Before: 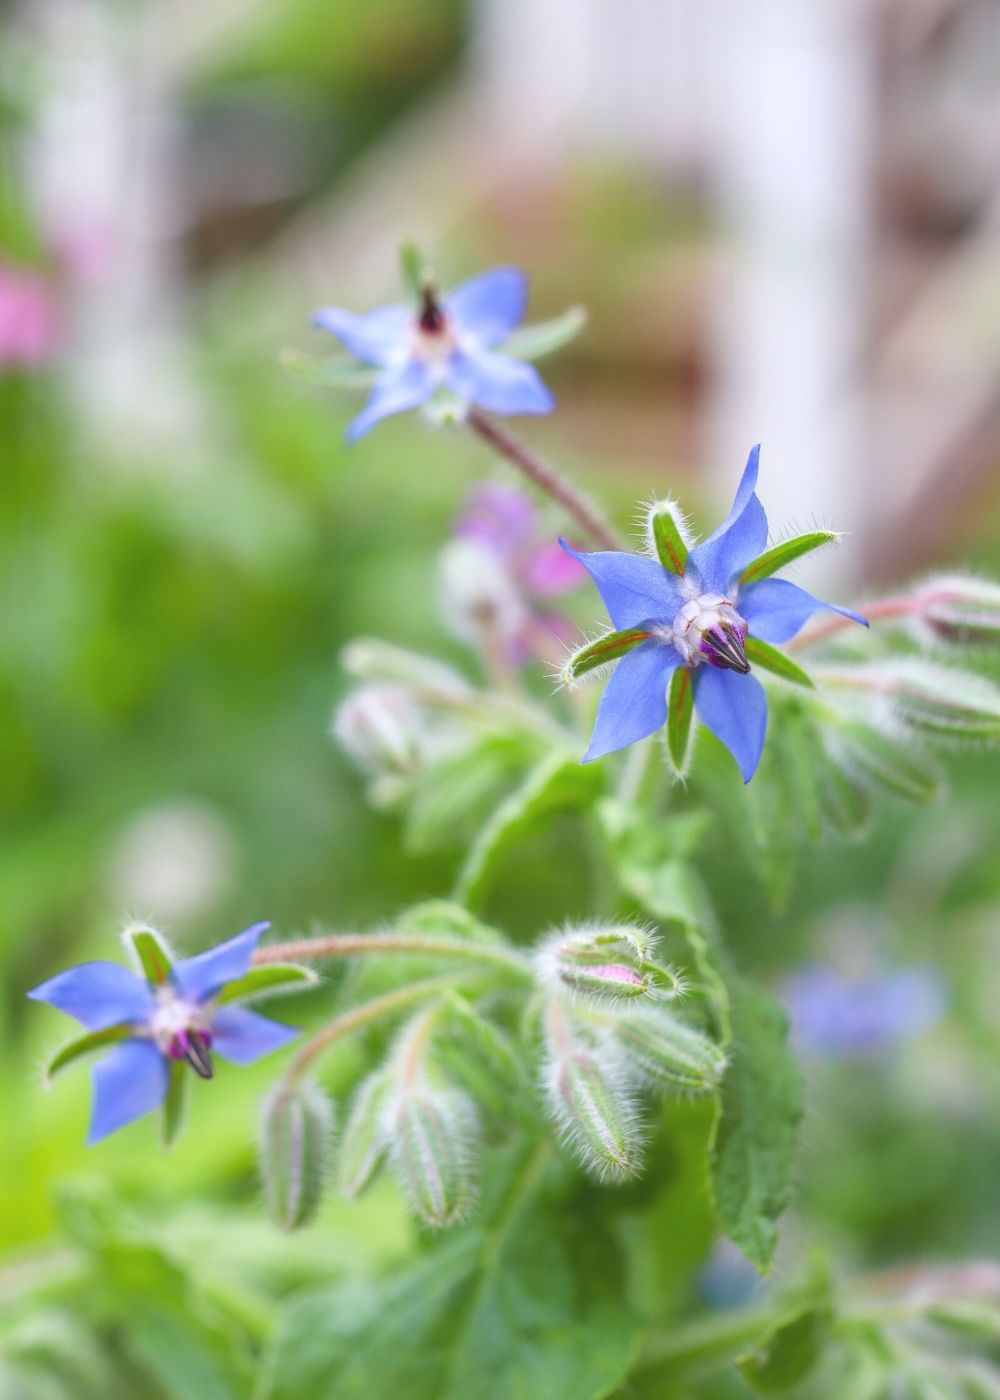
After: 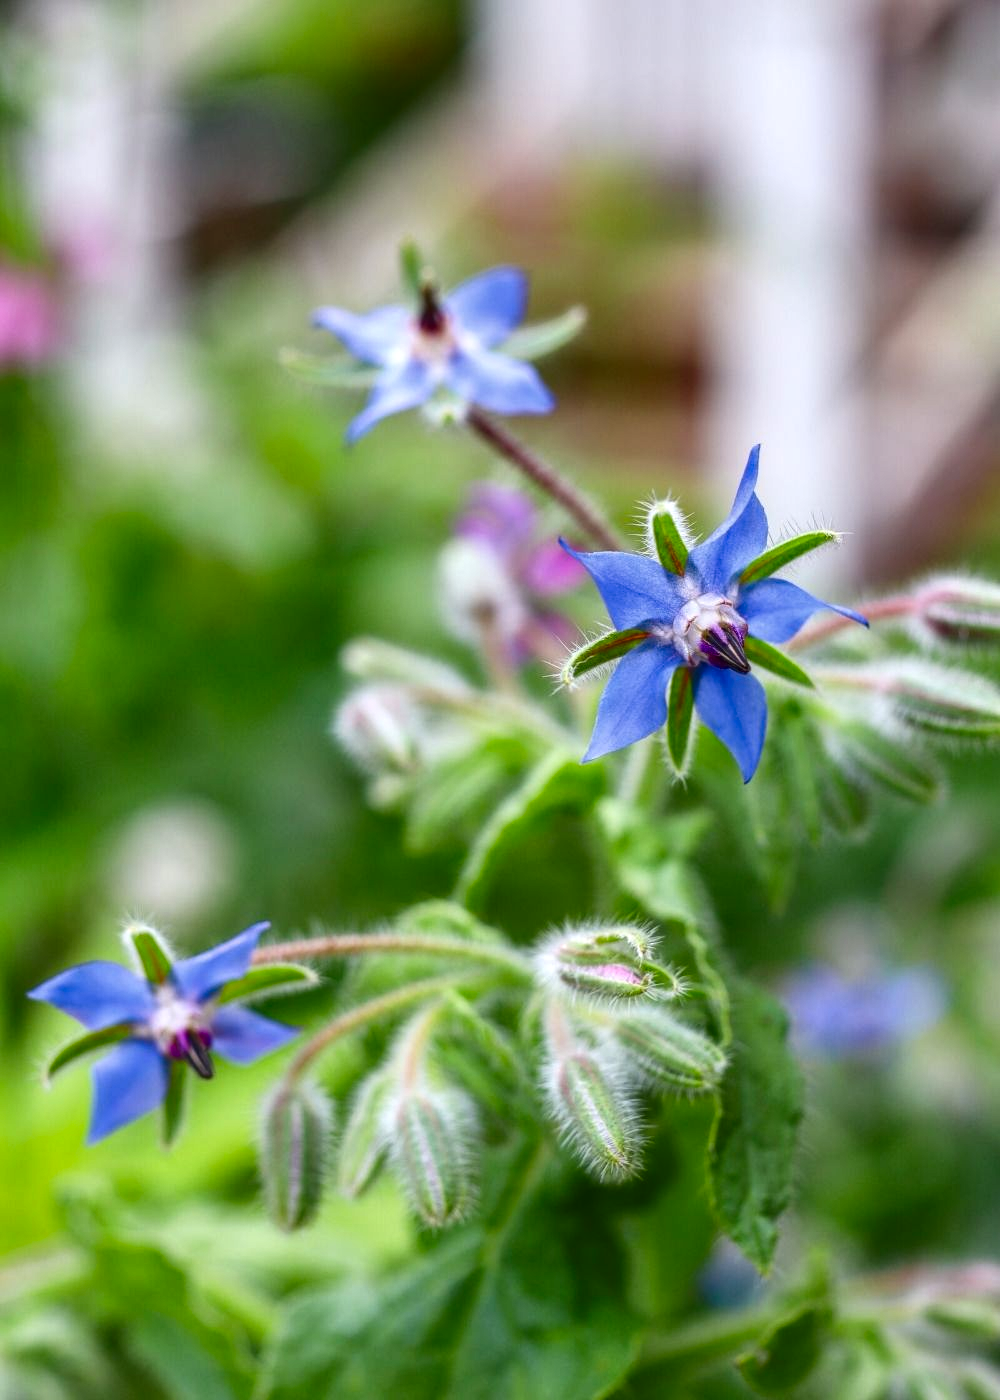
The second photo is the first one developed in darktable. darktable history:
tone equalizer: on, module defaults
contrast brightness saturation: contrast 0.13, brightness -0.24, saturation 0.14
exposure: compensate highlight preservation false
local contrast: on, module defaults
